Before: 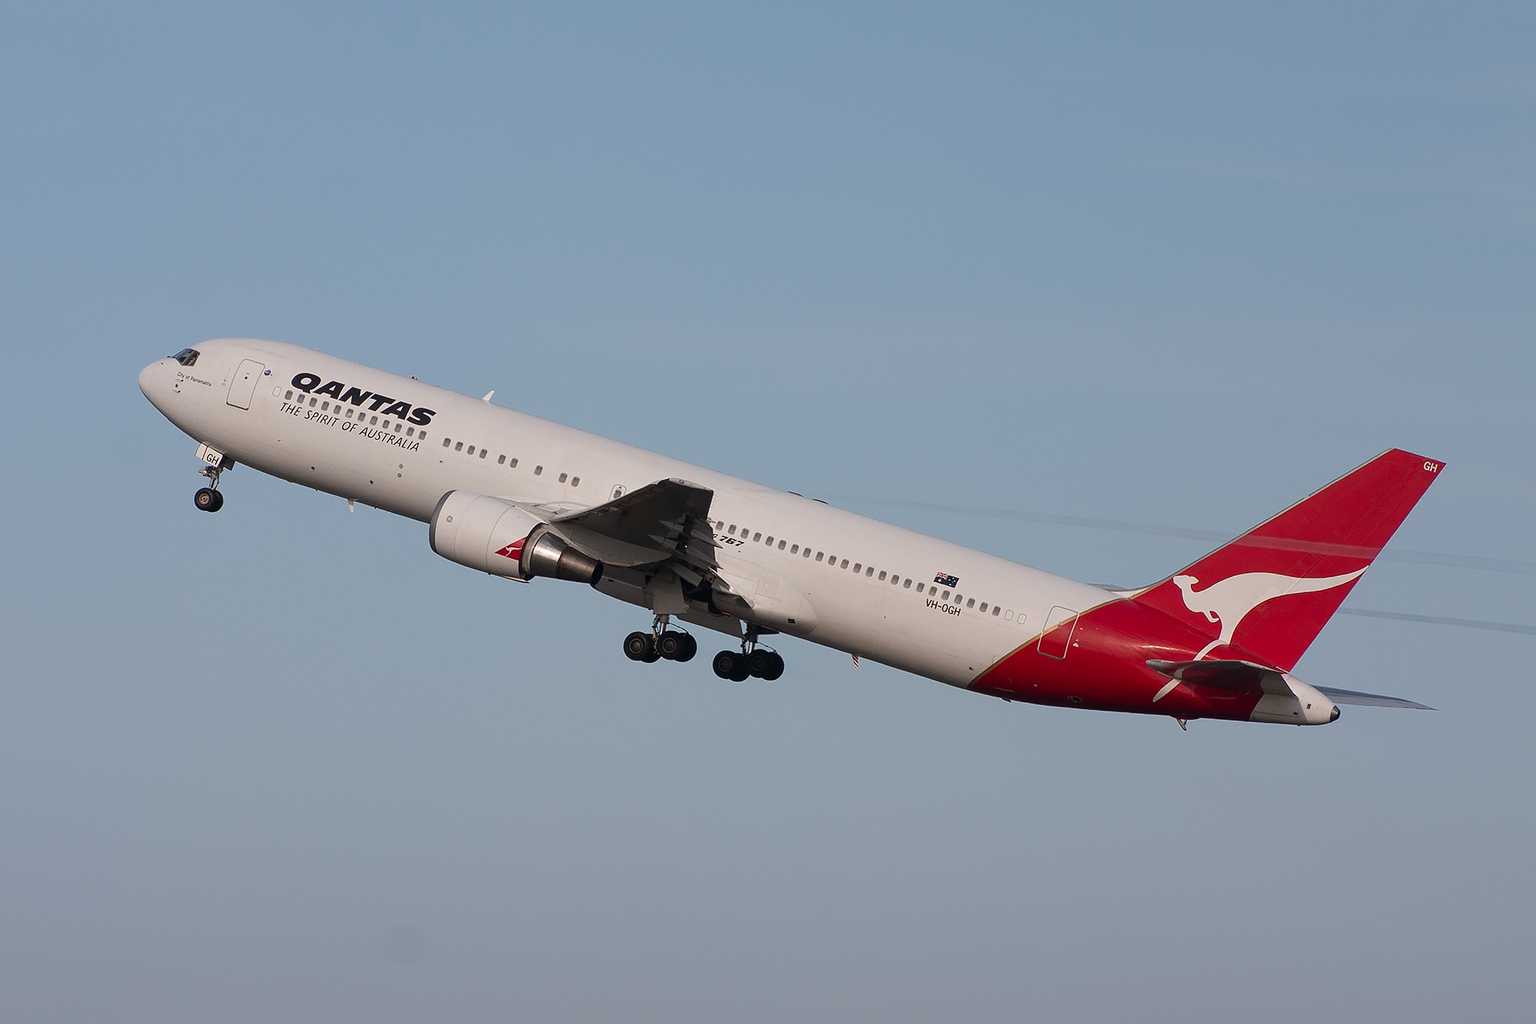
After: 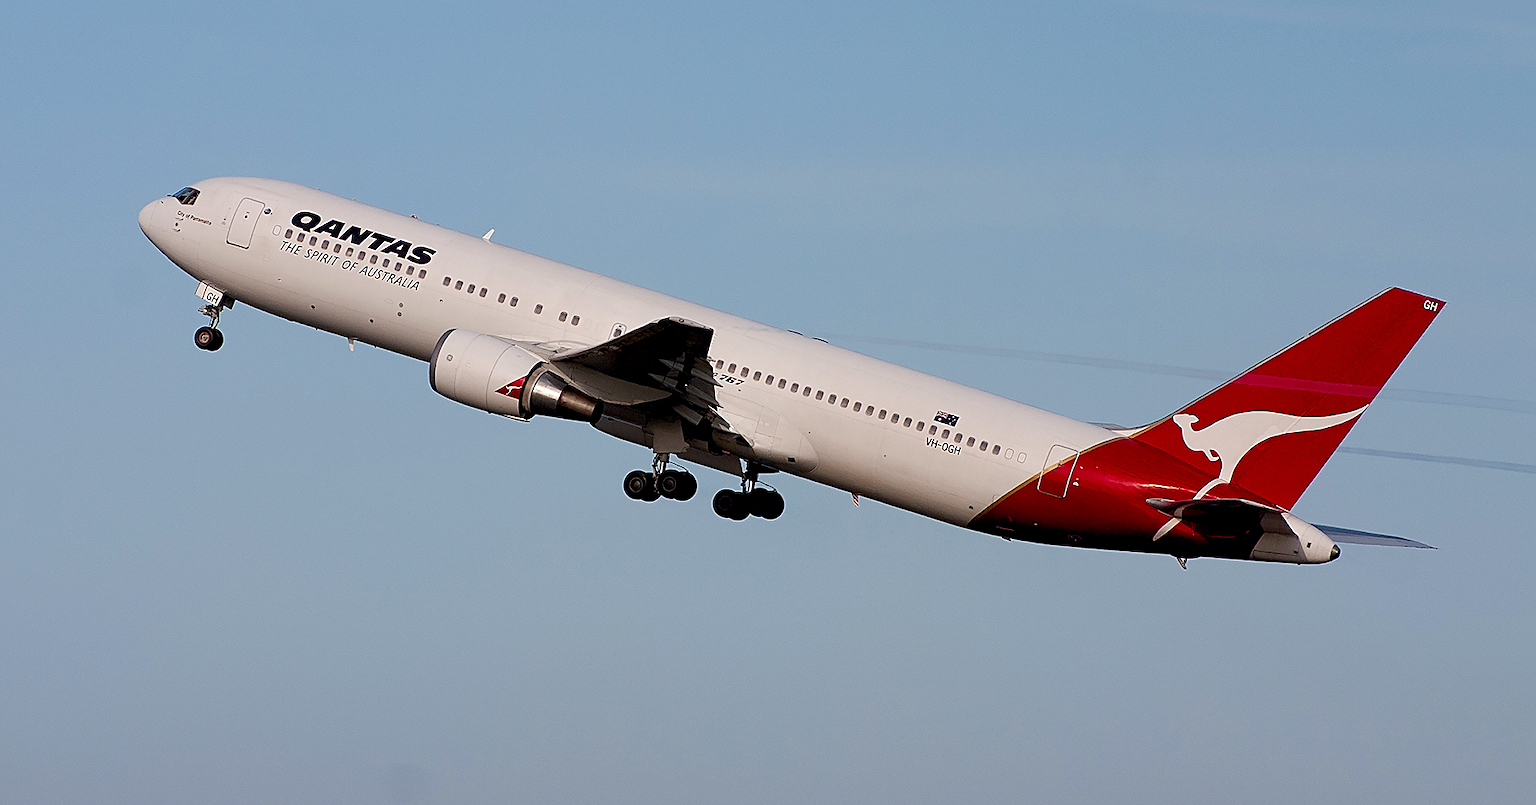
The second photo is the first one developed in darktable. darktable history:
crop and rotate: top 15.774%, bottom 5.506%
color balance rgb: shadows lift › luminance -9.41%, highlights gain › luminance 17.6%, global offset › luminance -1.45%, perceptual saturation grading › highlights -17.77%, perceptual saturation grading › mid-tones 33.1%, perceptual saturation grading › shadows 50.52%, global vibrance 24.22%
color correction: highlights a* -0.182, highlights b* -0.124
sharpen: on, module defaults
